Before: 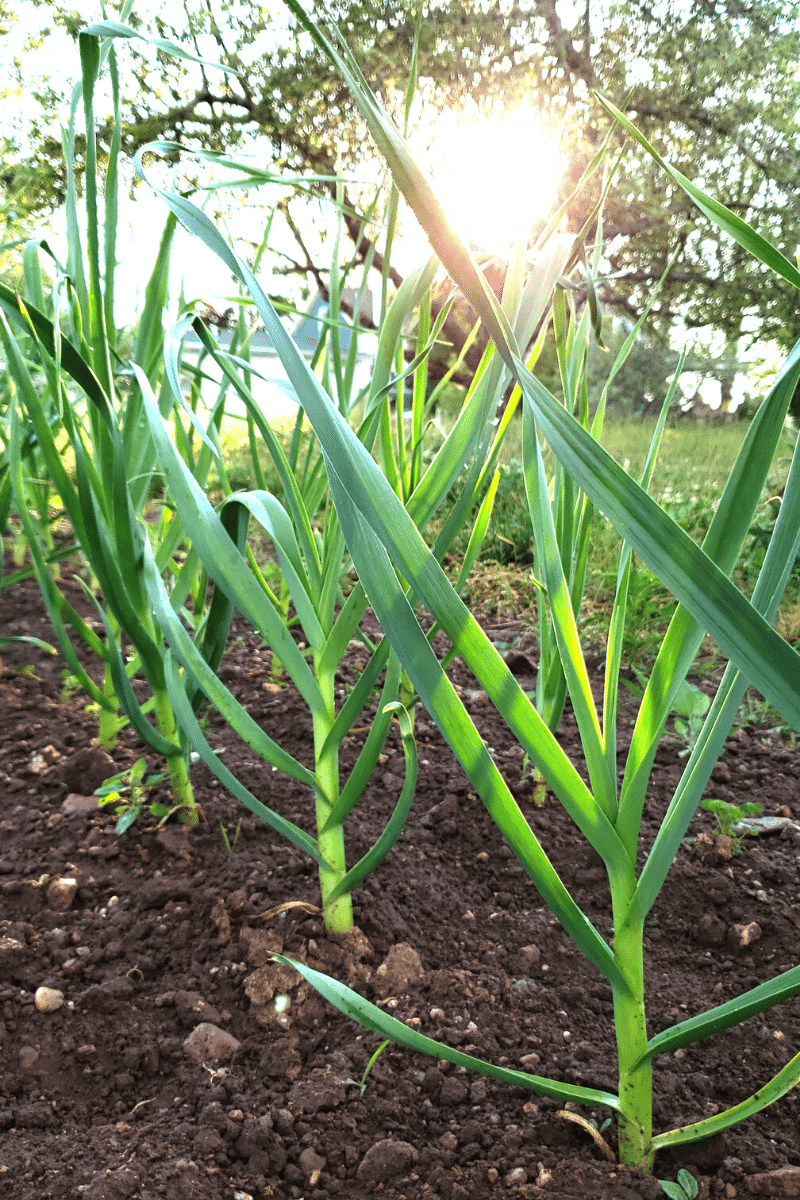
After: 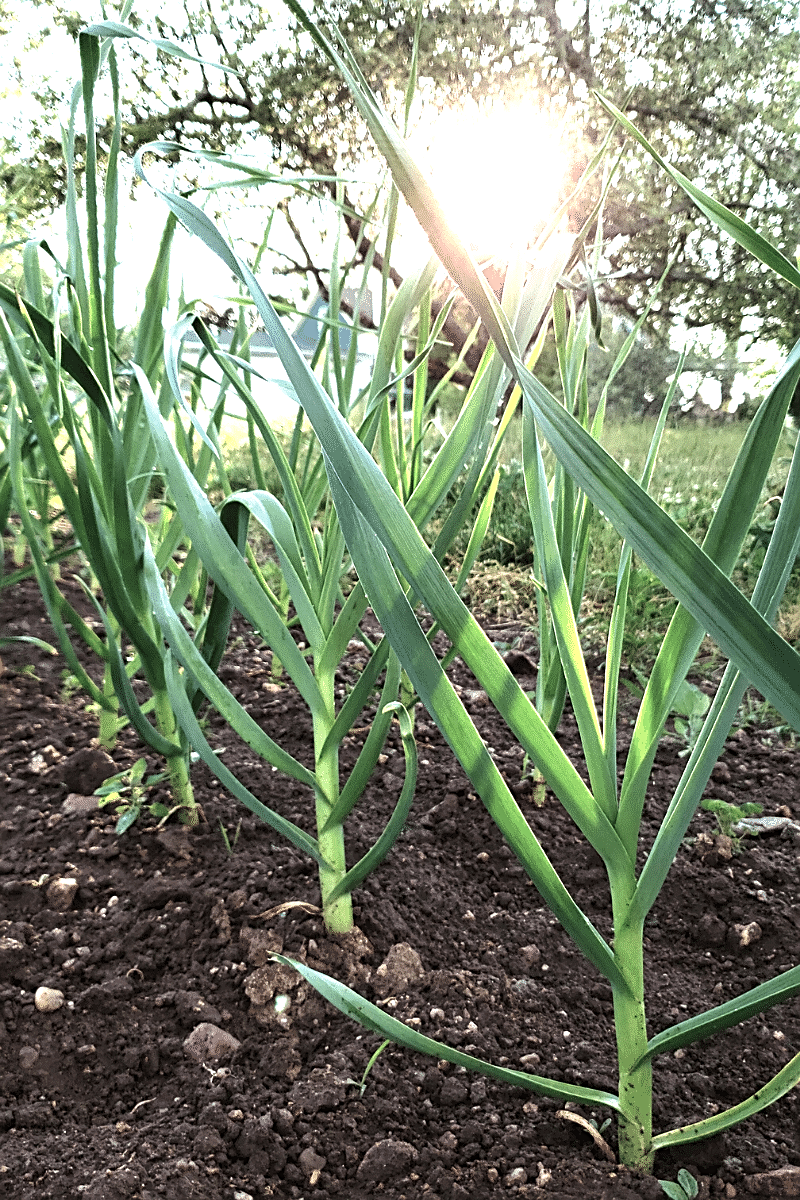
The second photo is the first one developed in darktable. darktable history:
tone equalizer: -8 EV -0.417 EV, -7 EV -0.389 EV, -6 EV -0.333 EV, -5 EV -0.222 EV, -3 EV 0.222 EV, -2 EV 0.333 EV, -1 EV 0.389 EV, +0 EV 0.417 EV, edges refinement/feathering 500, mask exposure compensation -1.57 EV, preserve details no
color balance: input saturation 100.43%, contrast fulcrum 14.22%, output saturation 70.41%
sharpen: on, module defaults
color zones: curves: ch0 [(0.25, 0.5) (0.636, 0.25) (0.75, 0.5)]
